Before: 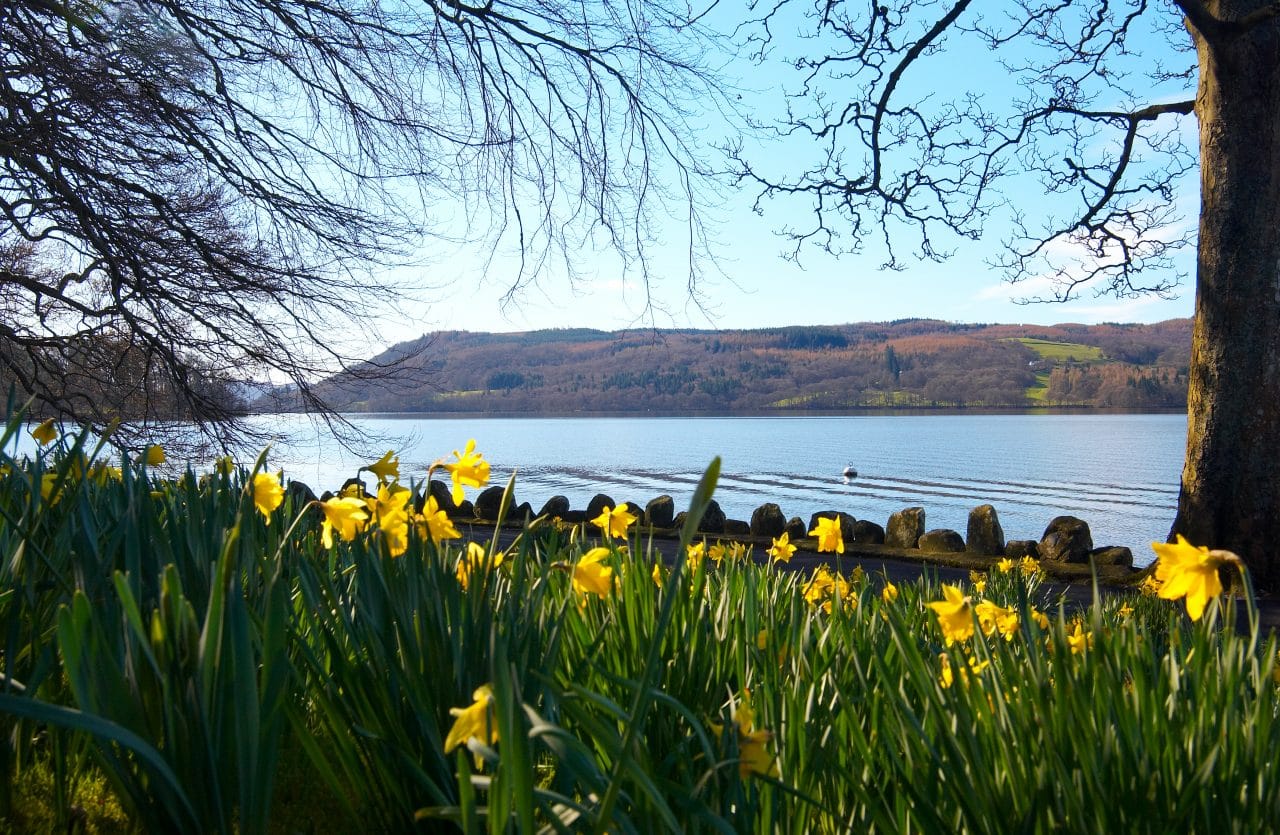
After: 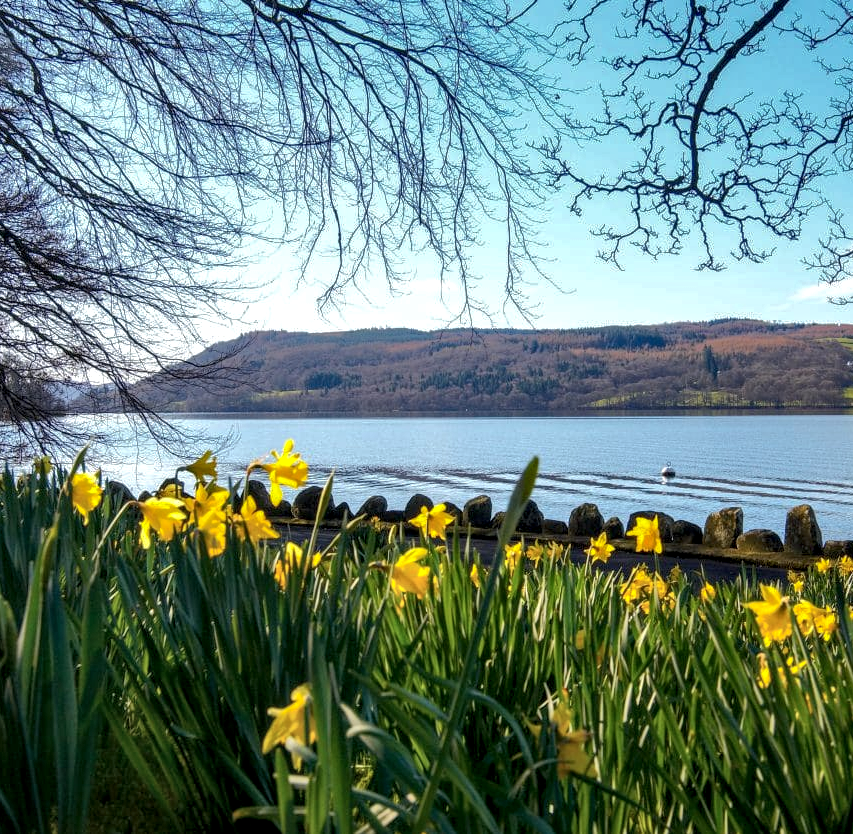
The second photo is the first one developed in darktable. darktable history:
crop and rotate: left 14.292%, right 19.041%
local contrast: detail 160%
shadows and highlights: shadows 40, highlights -60
